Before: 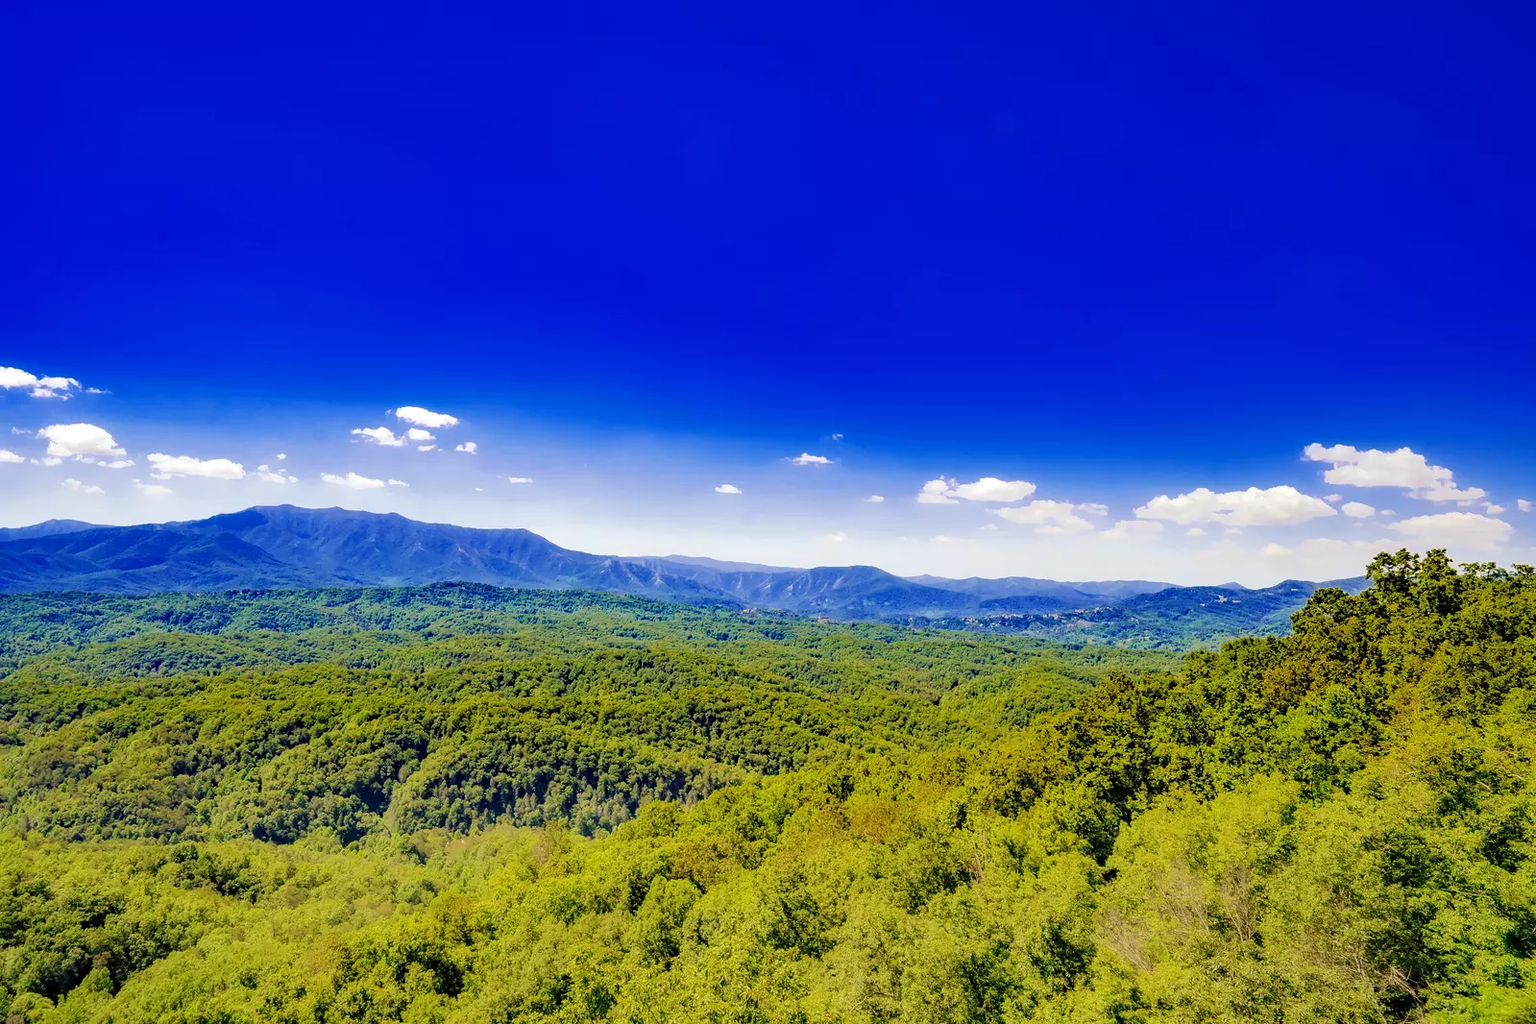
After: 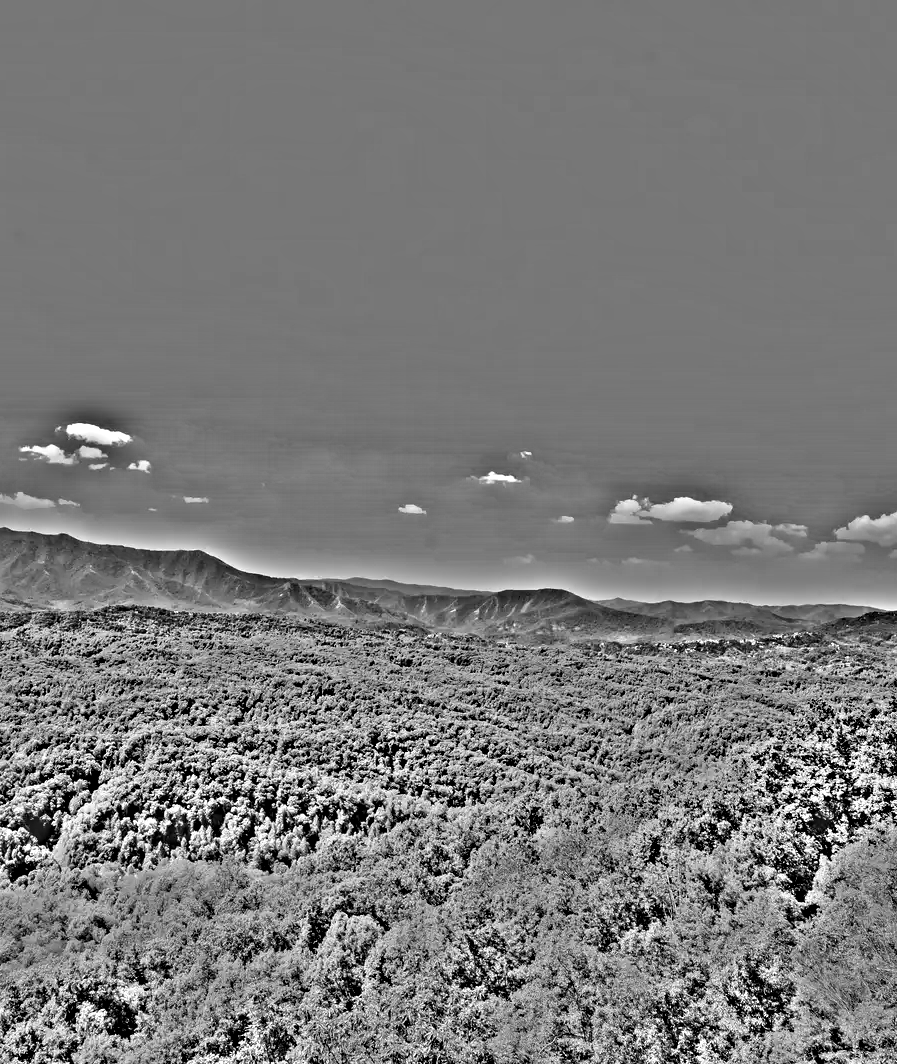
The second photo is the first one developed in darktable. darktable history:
highpass: sharpness 49.79%, contrast boost 49.79%
crop: left 21.674%, right 22.086%
